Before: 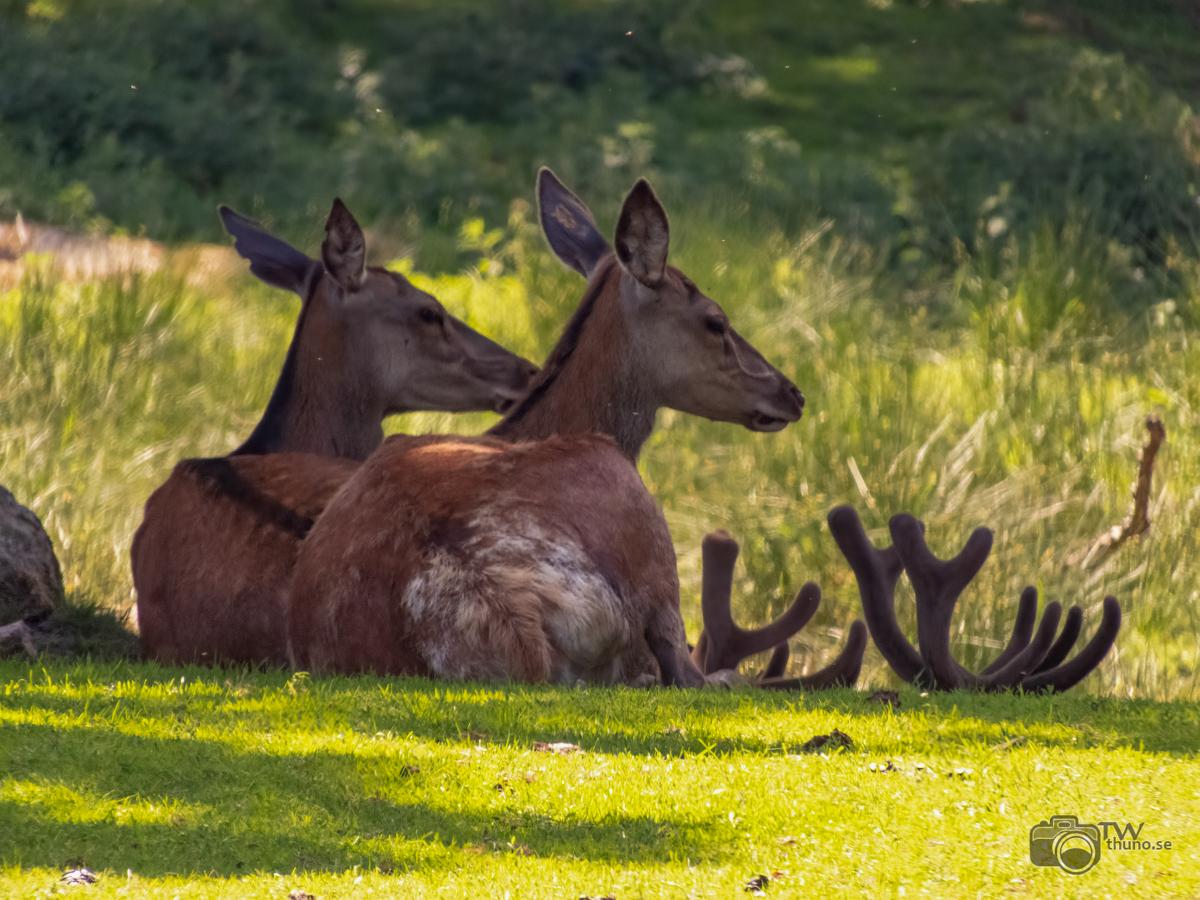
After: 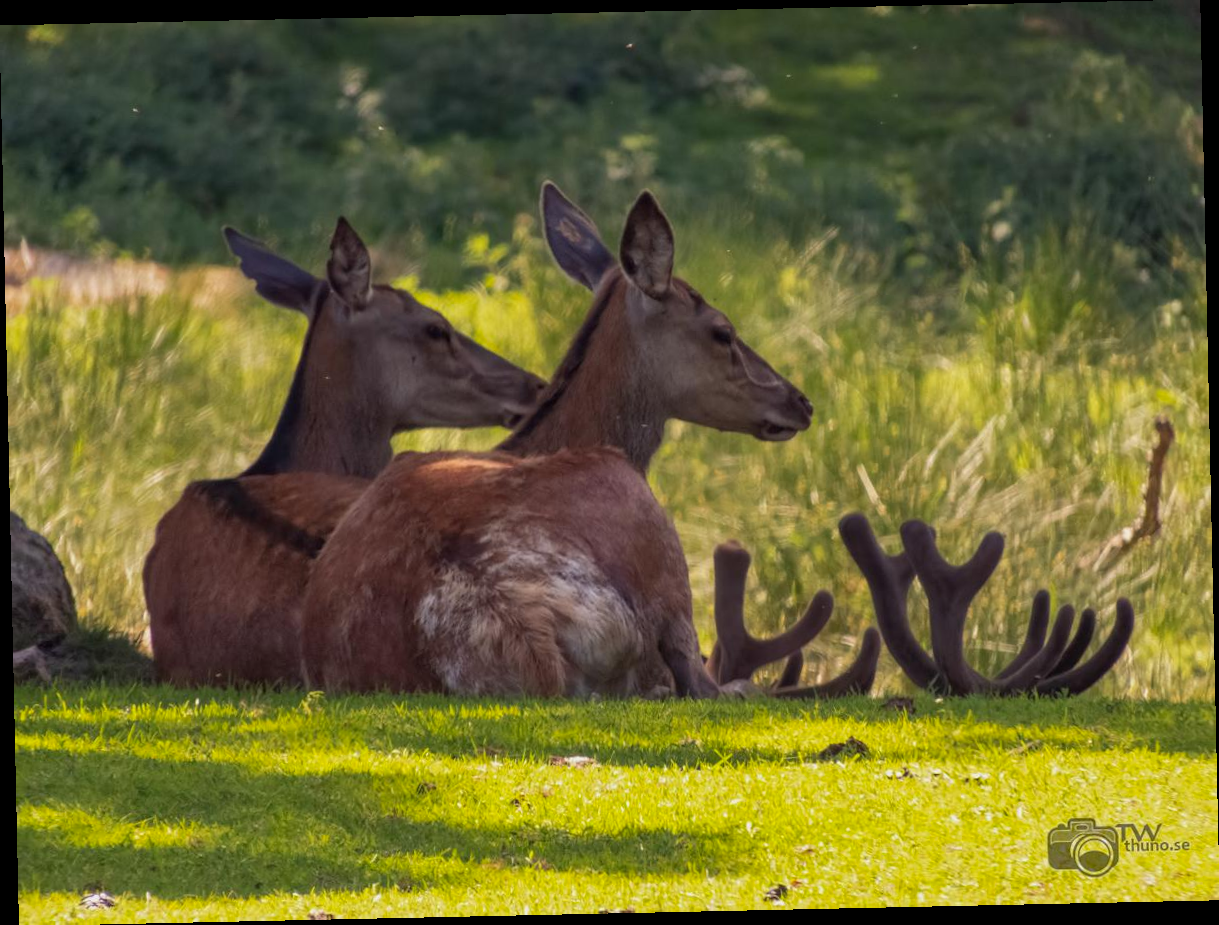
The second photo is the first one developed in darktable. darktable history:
rotate and perspective: rotation -1.24°, automatic cropping off
shadows and highlights: shadows 25, white point adjustment -3, highlights -30
